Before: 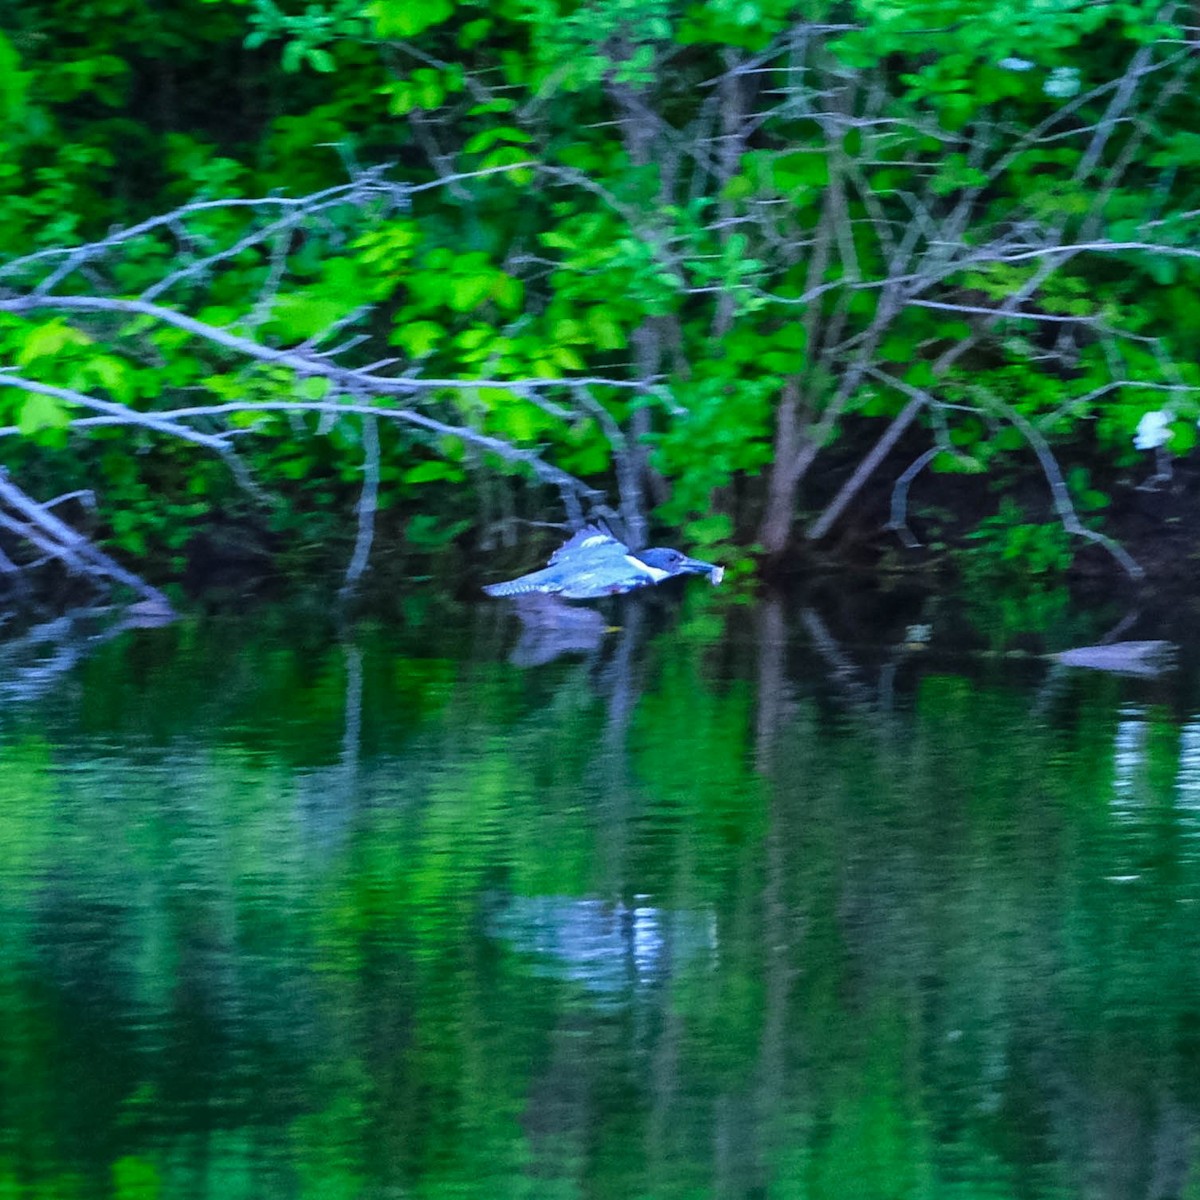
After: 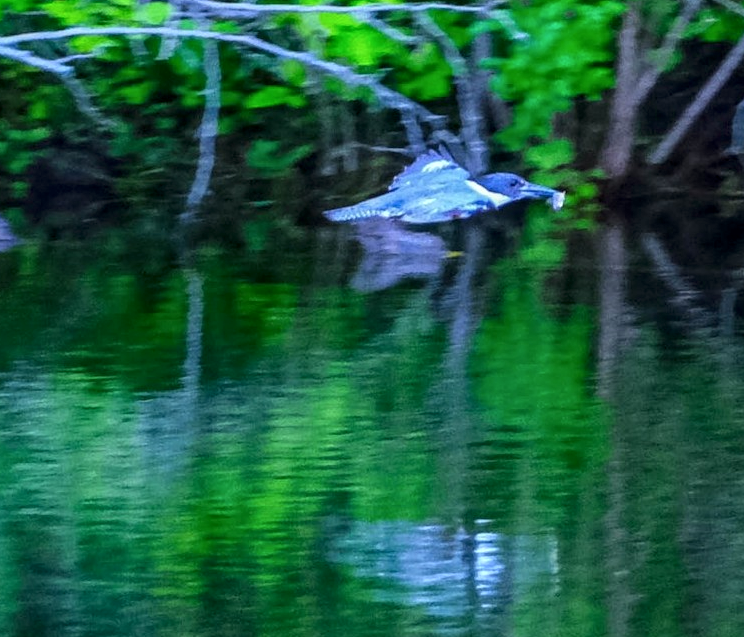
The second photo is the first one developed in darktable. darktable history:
crop: left 13.312%, top 31.28%, right 24.627%, bottom 15.582%
local contrast: on, module defaults
